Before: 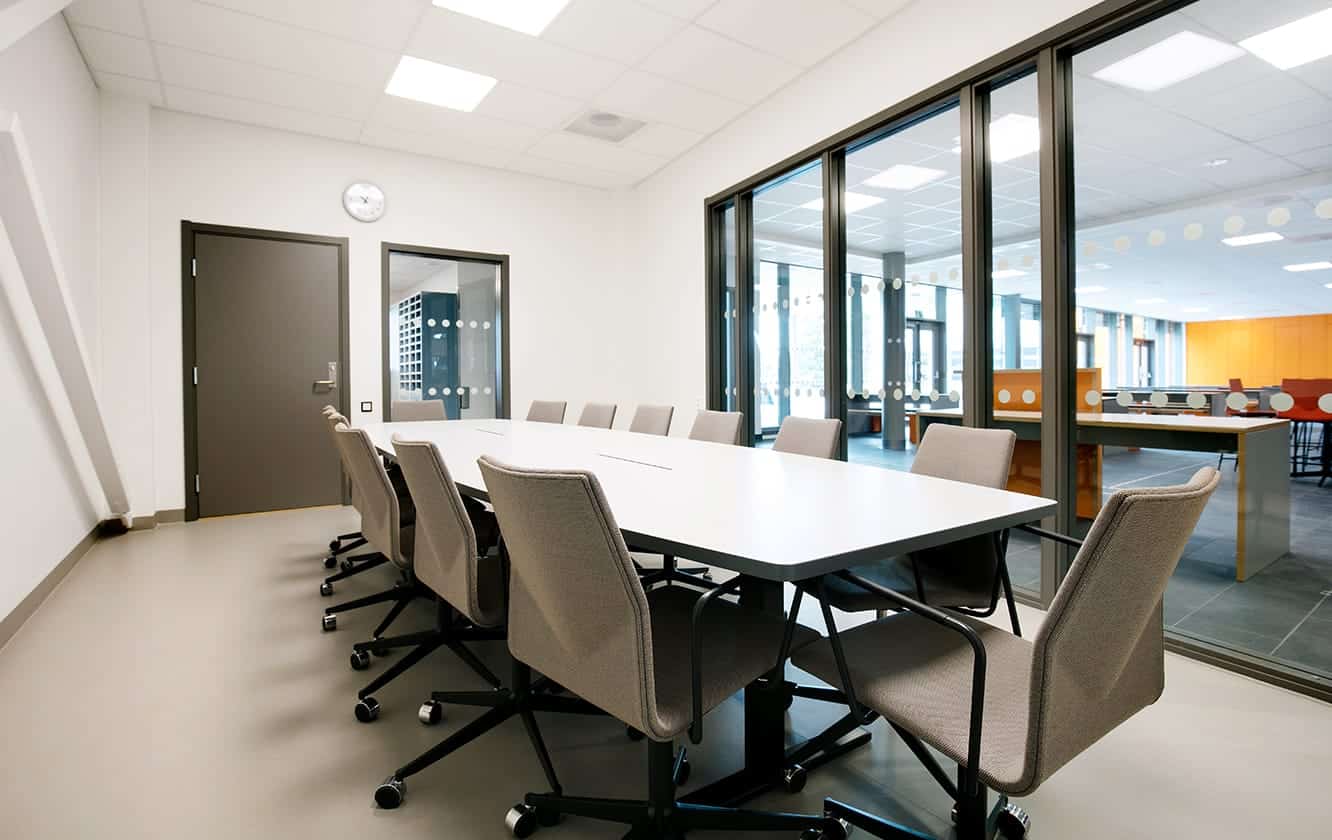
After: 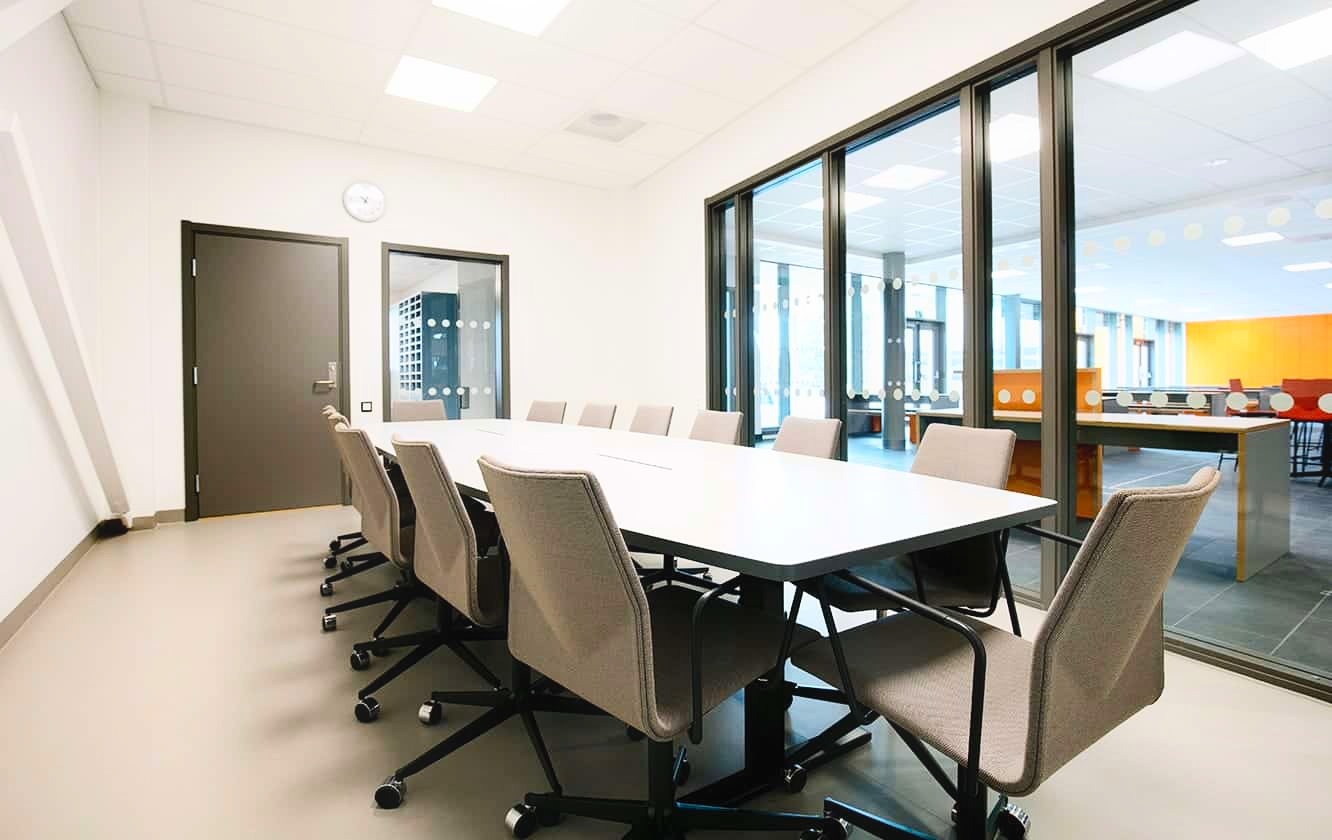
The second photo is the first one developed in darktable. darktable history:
contrast equalizer: y [[0.5, 0.488, 0.462, 0.461, 0.491, 0.5], [0.5 ×6], [0.5 ×6], [0 ×6], [0 ×6]]
contrast brightness saturation: contrast 0.2, brightness 0.16, saturation 0.22
